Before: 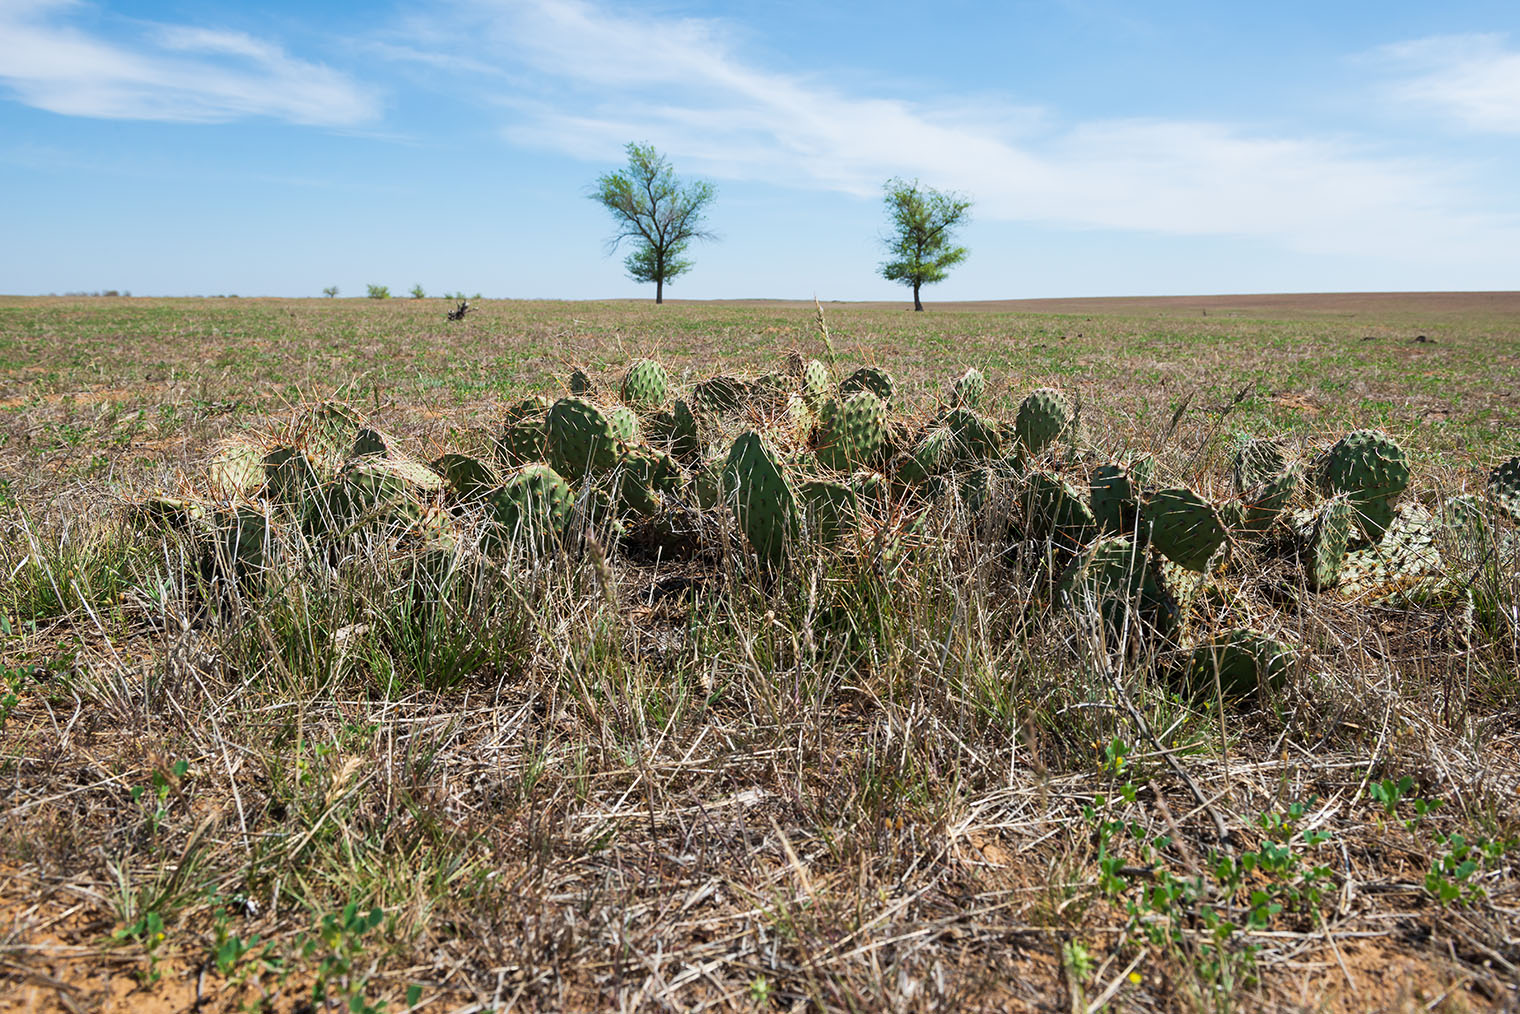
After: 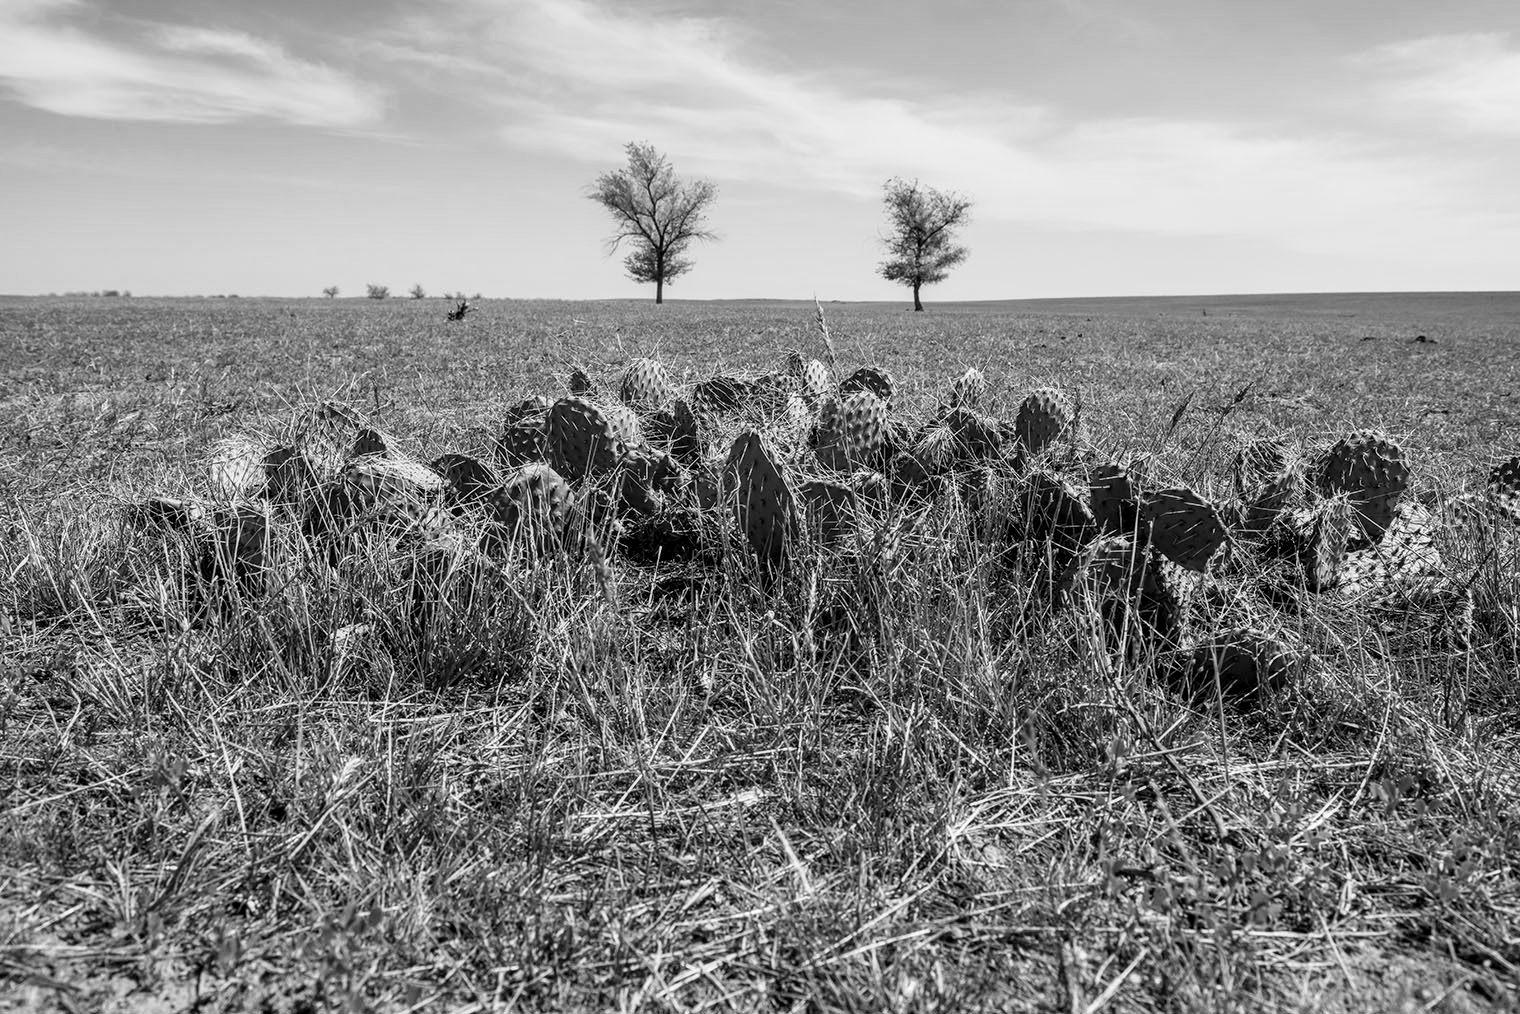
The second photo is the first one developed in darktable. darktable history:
monochrome: a 2.21, b -1.33, size 2.2
tone curve: curves: ch0 [(0, 0) (0.058, 0.037) (0.214, 0.183) (0.304, 0.288) (0.561, 0.554) (0.687, 0.677) (0.768, 0.768) (0.858, 0.861) (0.987, 0.945)]; ch1 [(0, 0) (0.172, 0.123) (0.312, 0.296) (0.432, 0.448) (0.471, 0.469) (0.502, 0.5) (0.521, 0.505) (0.565, 0.569) (0.663, 0.663) (0.703, 0.721) (0.857, 0.917) (1, 1)]; ch2 [(0, 0) (0.411, 0.424) (0.485, 0.497) (0.502, 0.5) (0.517, 0.511) (0.556, 0.551) (0.626, 0.594) (0.709, 0.661) (1, 1)], color space Lab, independent channels, preserve colors none
local contrast: detail 130%
